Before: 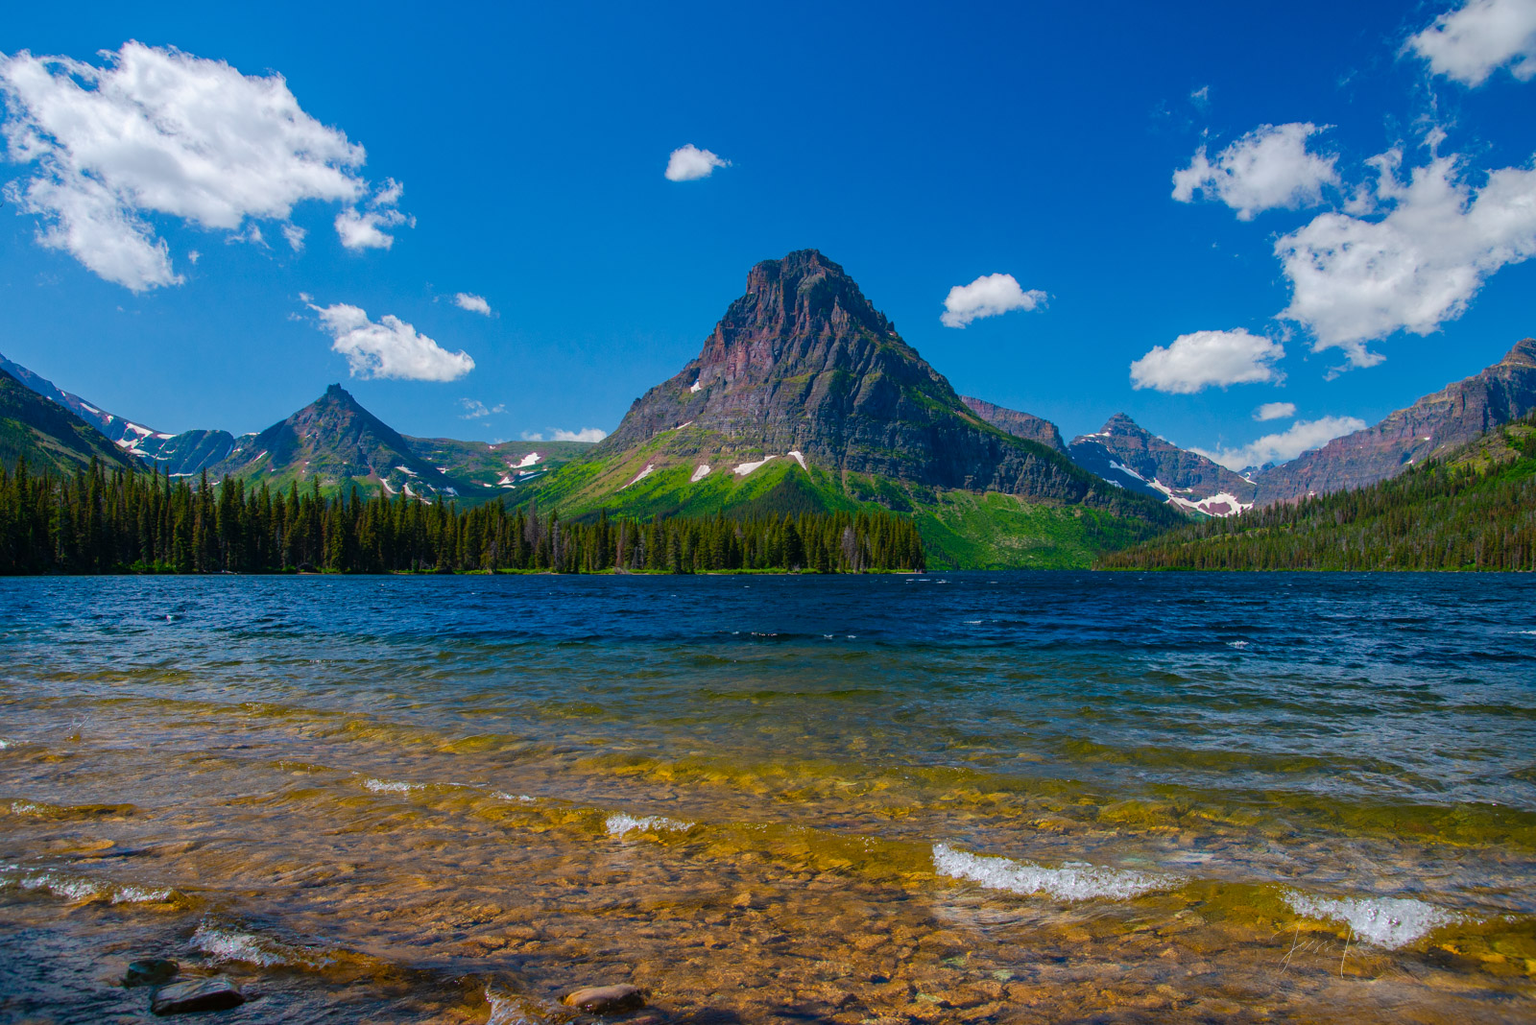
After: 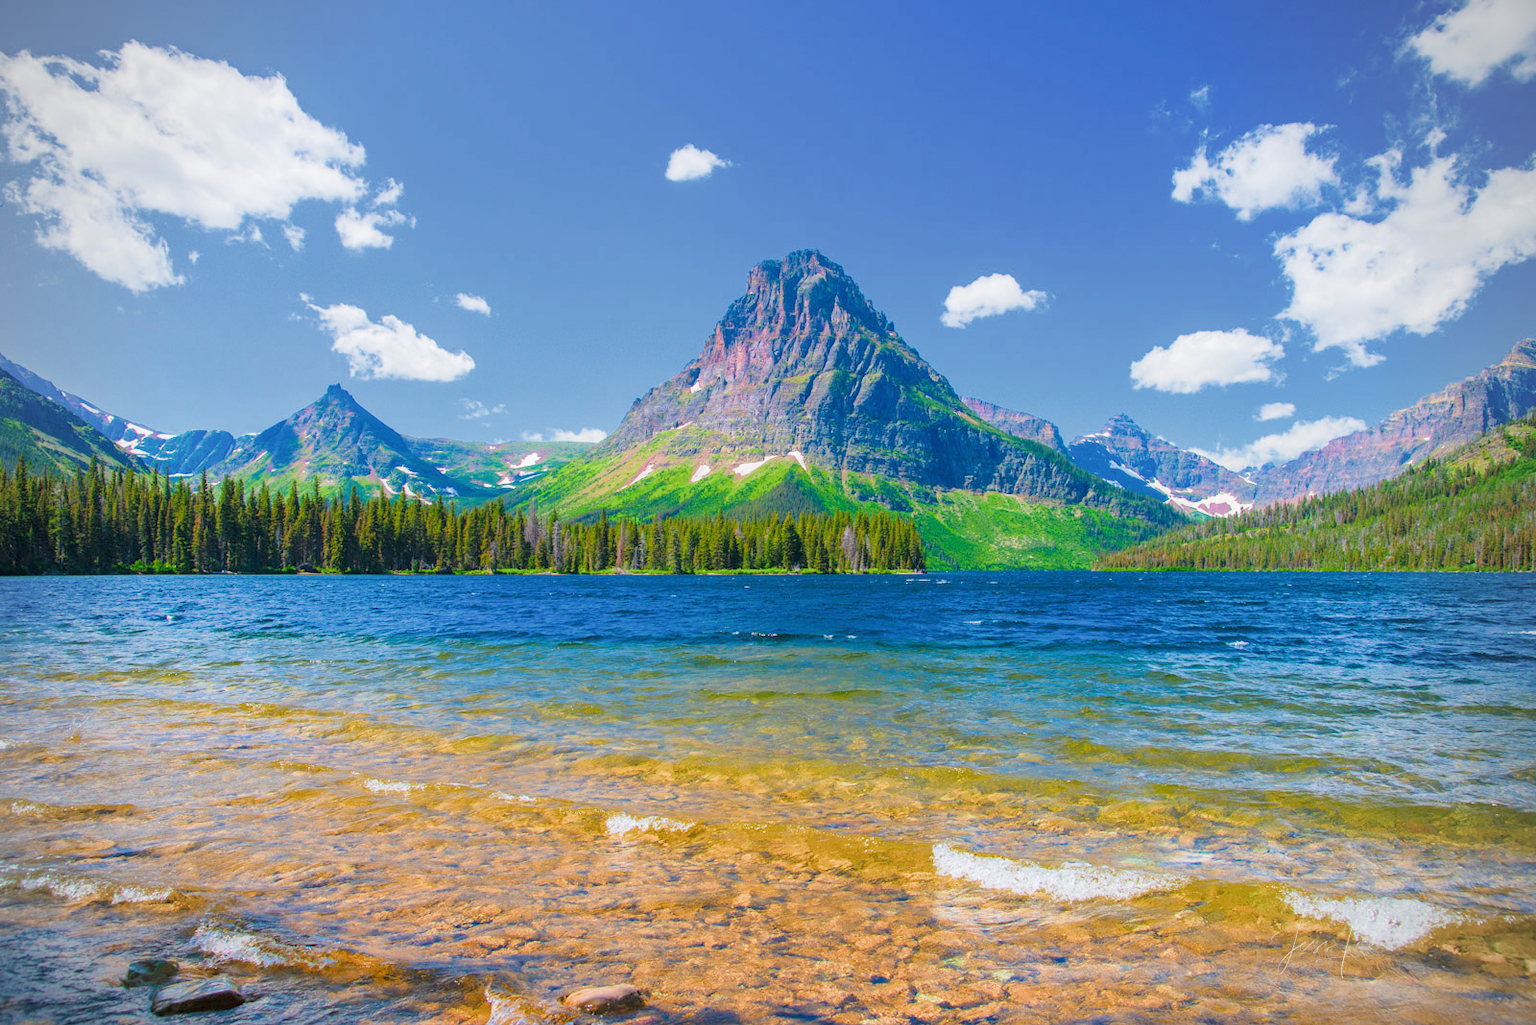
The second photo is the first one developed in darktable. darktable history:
filmic rgb: middle gray luminance 4.29%, black relative exposure -13 EV, white relative exposure 5 EV, threshold 6 EV, target black luminance 0%, hardness 5.19, latitude 59.69%, contrast 0.767, highlights saturation mix 5%, shadows ↔ highlights balance 25.95%, add noise in highlights 0, color science v3 (2019), use custom middle-gray values true, iterations of high-quality reconstruction 0, contrast in highlights soft, enable highlight reconstruction true
vignetting: fall-off radius 60.65%
